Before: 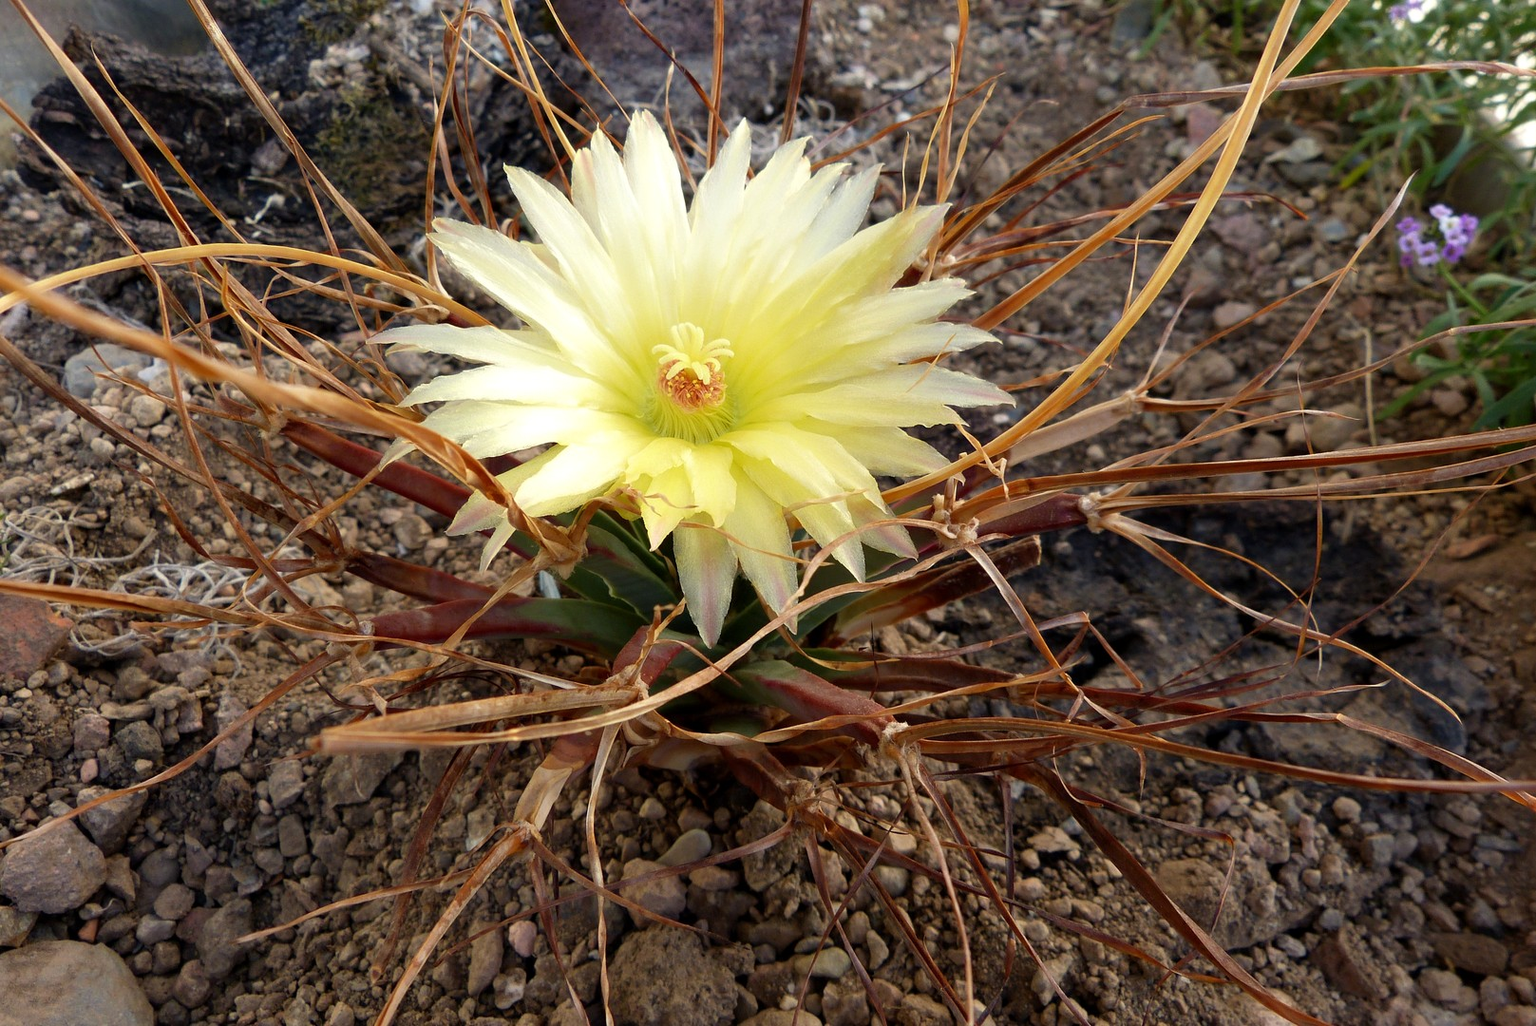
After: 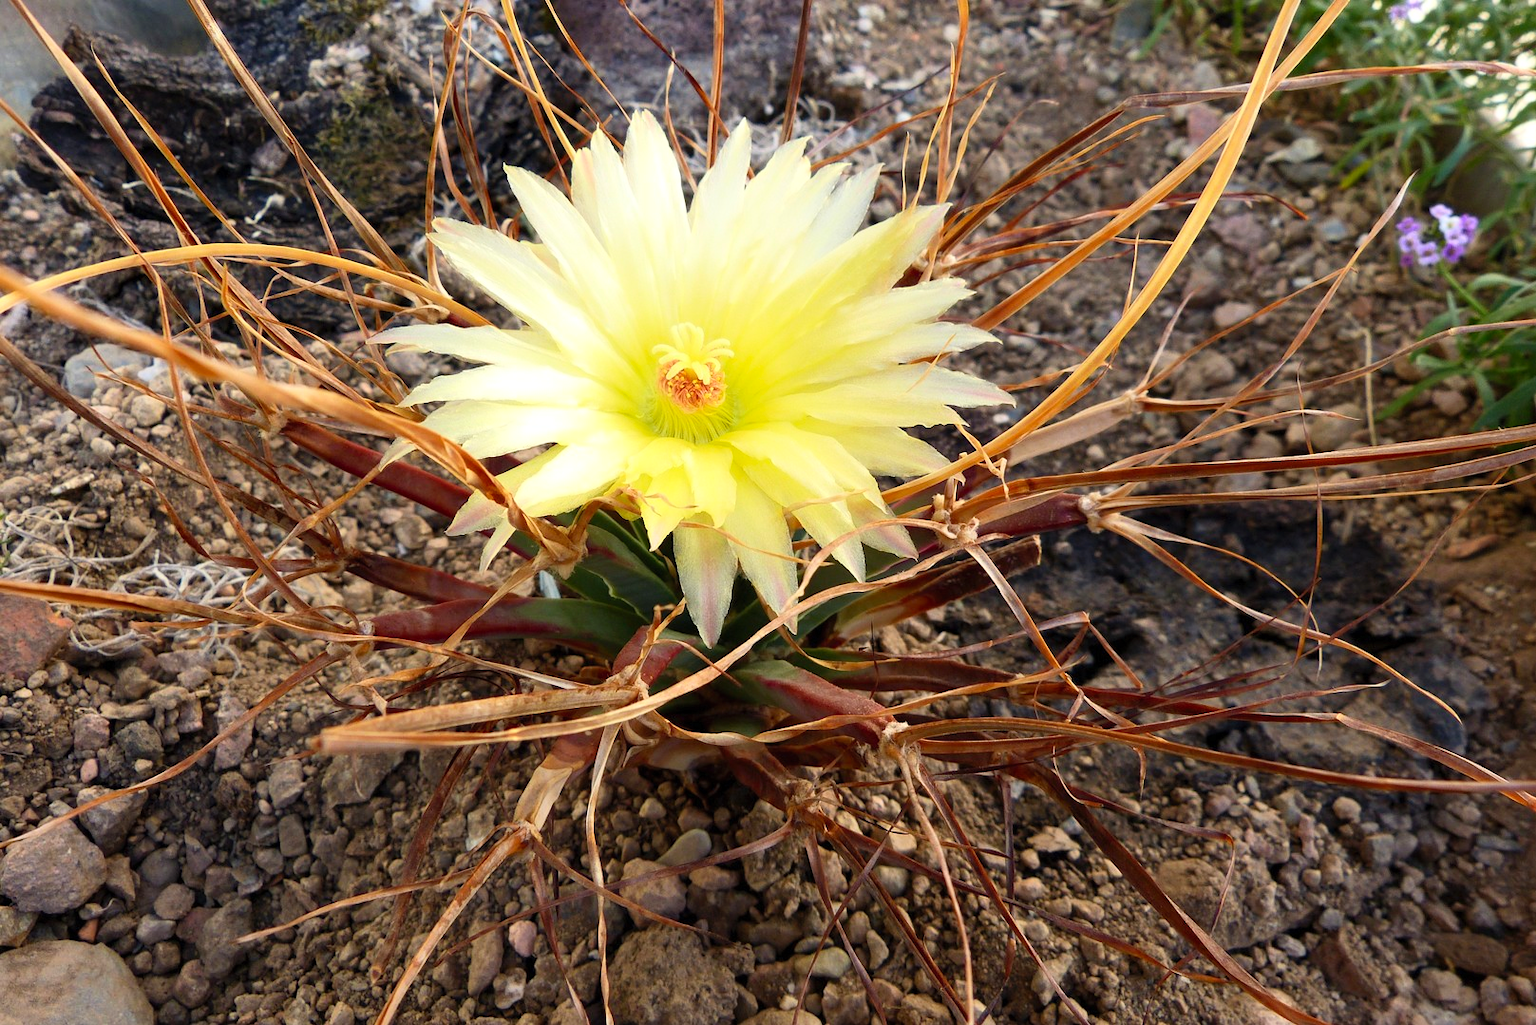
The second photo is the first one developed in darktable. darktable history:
contrast brightness saturation: contrast 0.2, brightness 0.16, saturation 0.22
color correction: highlights a* 0.003, highlights b* -0.283
